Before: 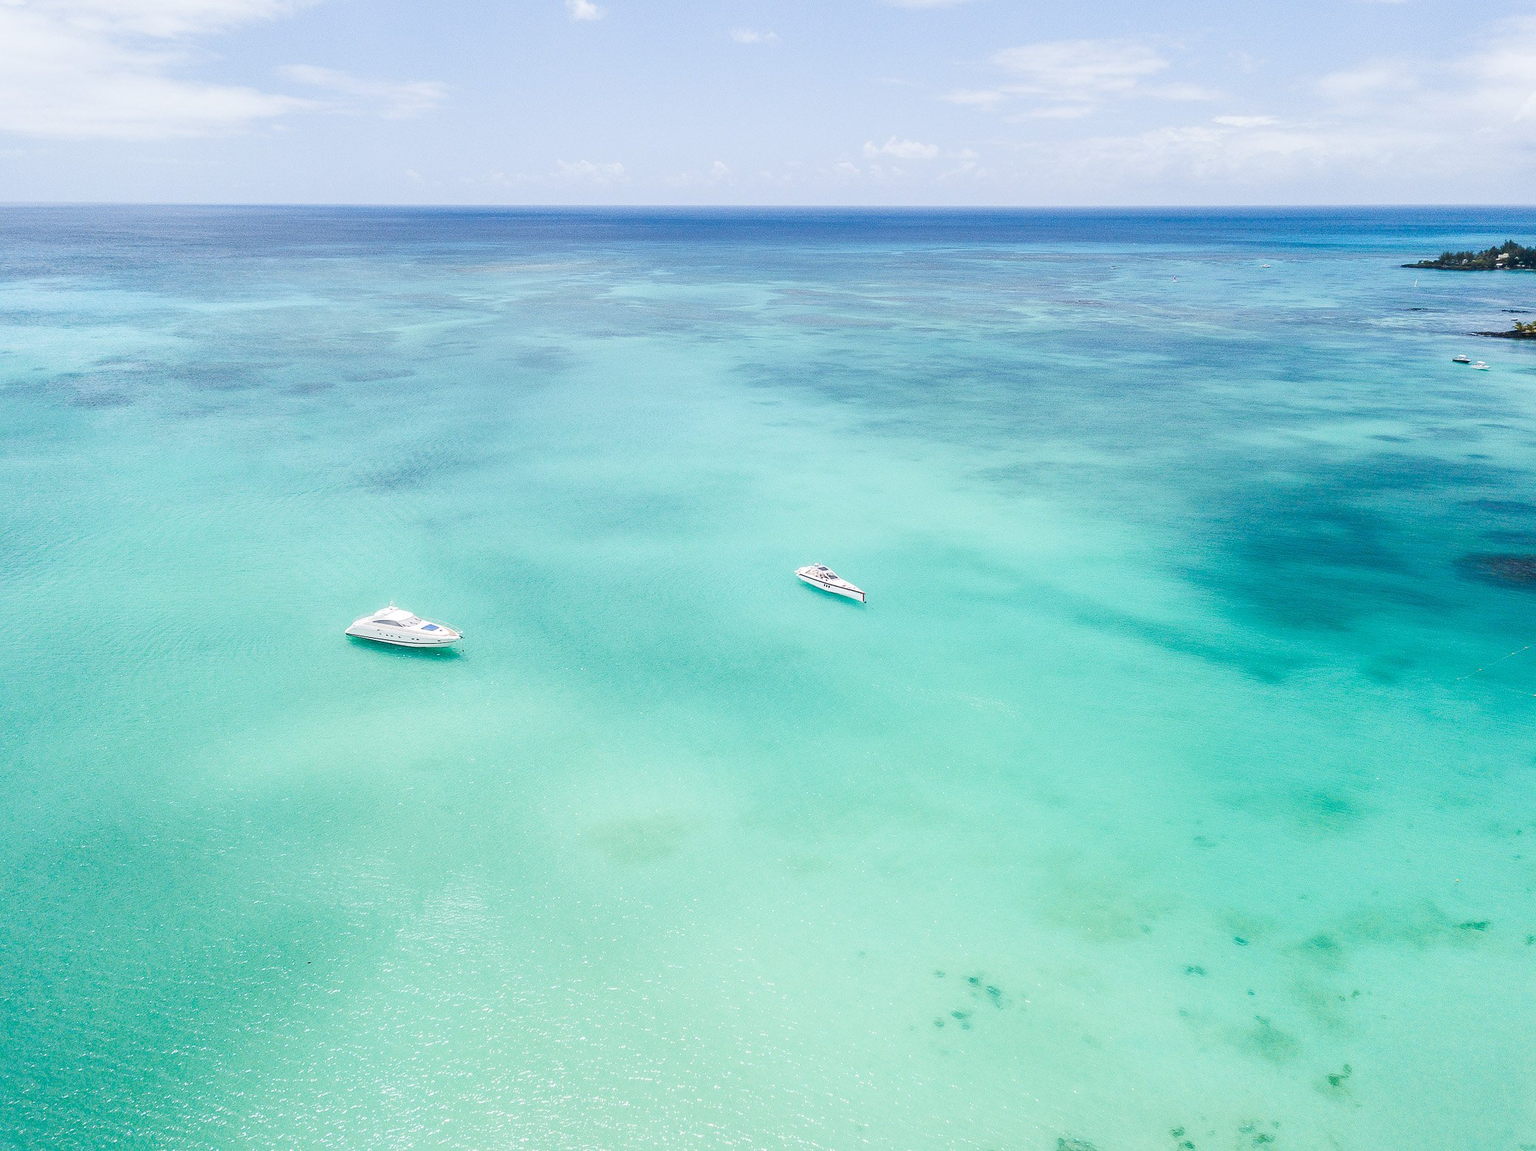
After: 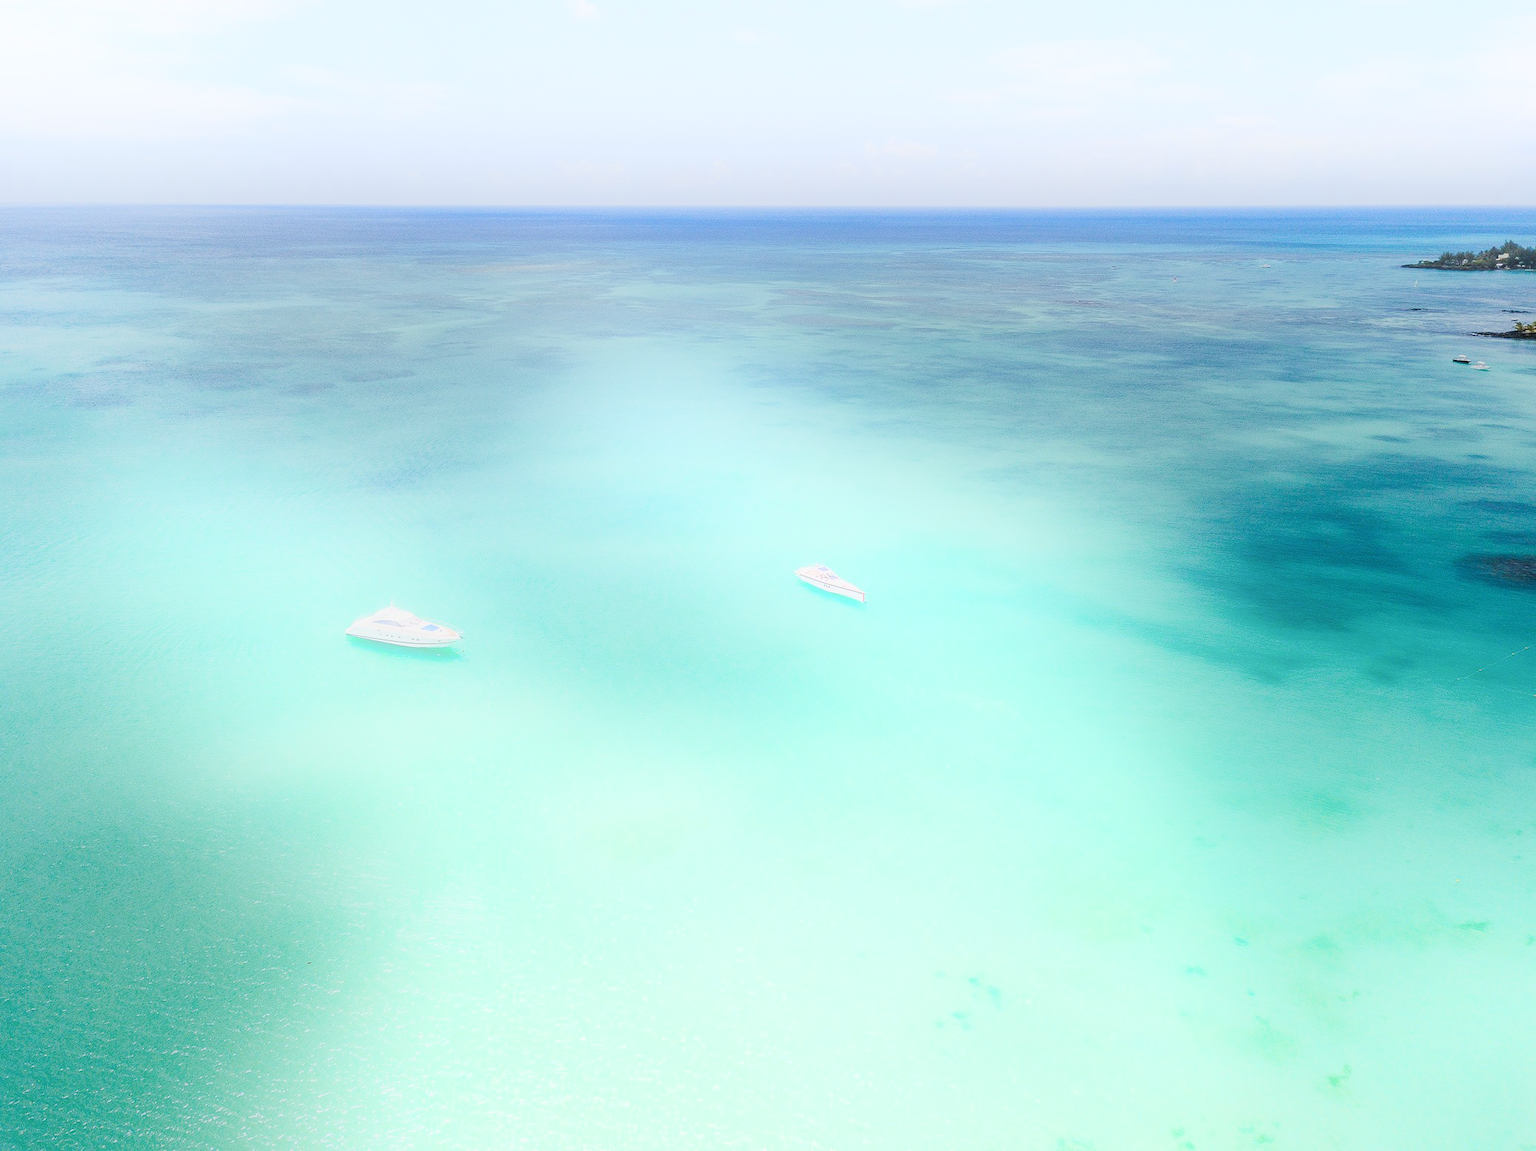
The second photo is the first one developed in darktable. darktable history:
filmic rgb: hardness 4.17
bloom: threshold 82.5%, strength 16.25%
